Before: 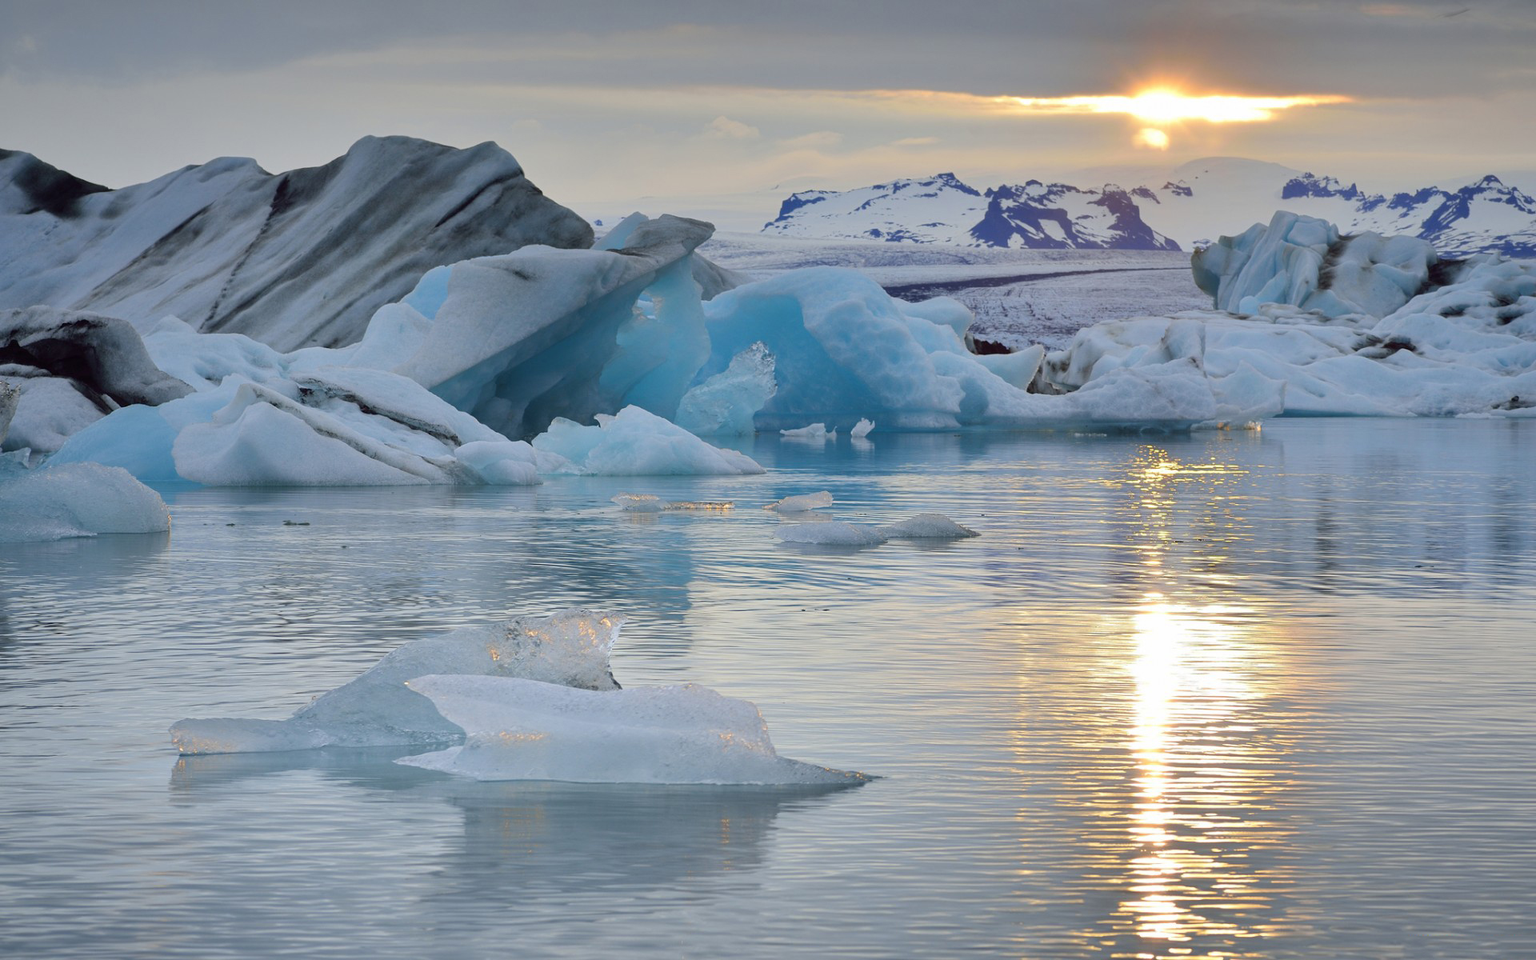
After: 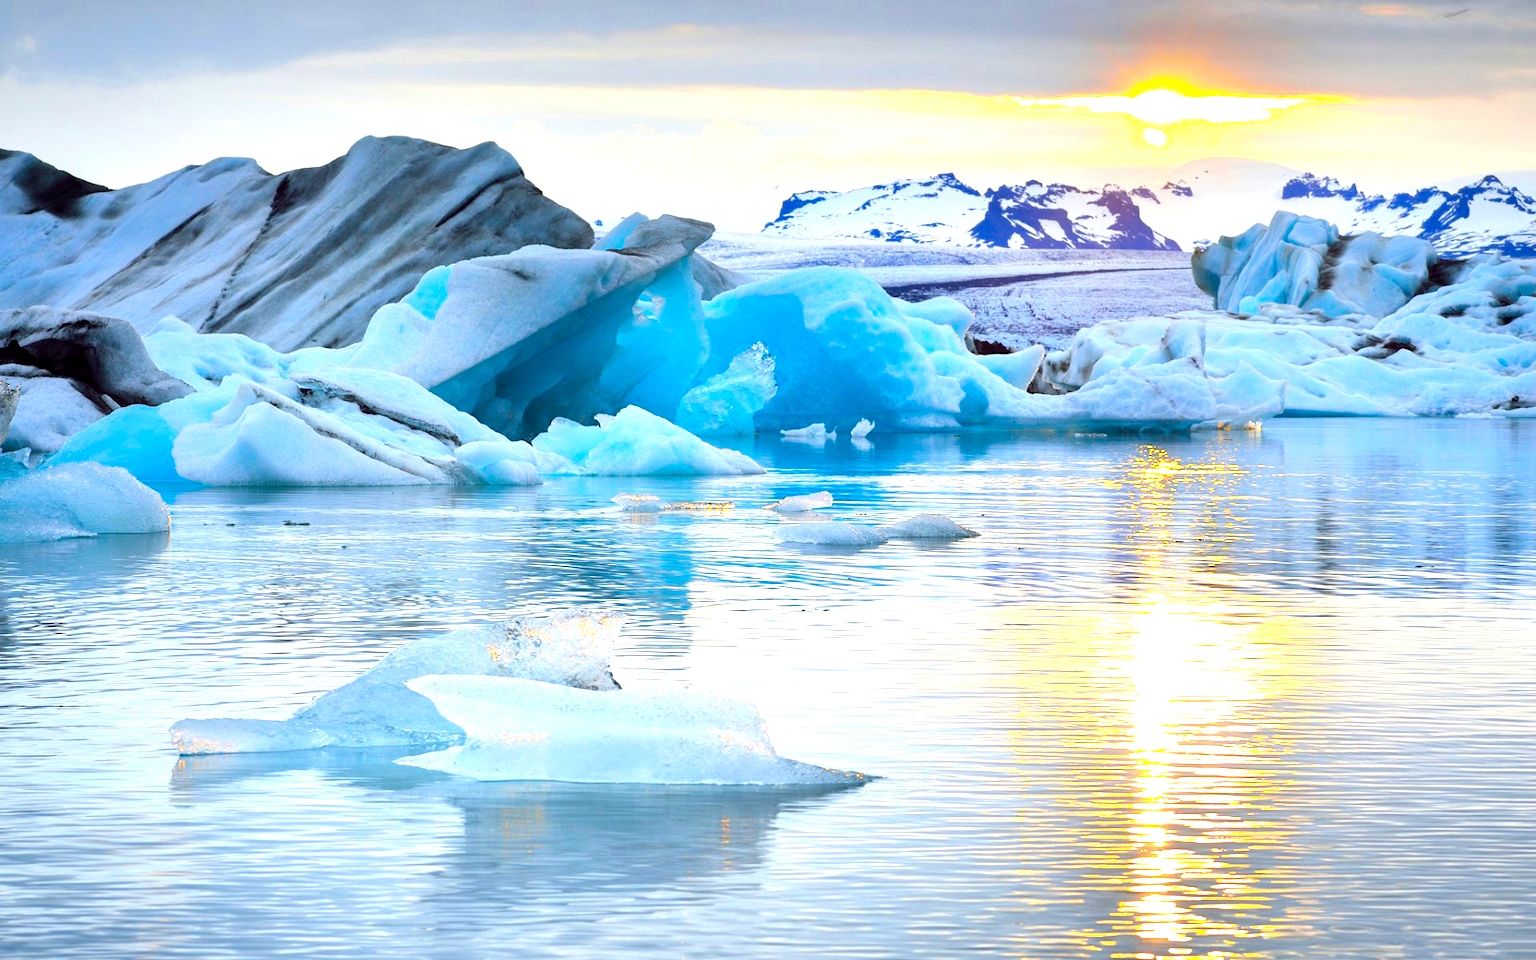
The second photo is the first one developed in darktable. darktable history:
color balance rgb: linear chroma grading › shadows 9.73%, linear chroma grading › highlights 10.534%, linear chroma grading › global chroma 14.64%, linear chroma grading › mid-tones 14.854%, perceptual saturation grading › global saturation 29.414%
local contrast: highlights 61%, shadows 105%, detail 106%, midtone range 0.532
levels: levels [0.012, 0.367, 0.697]
